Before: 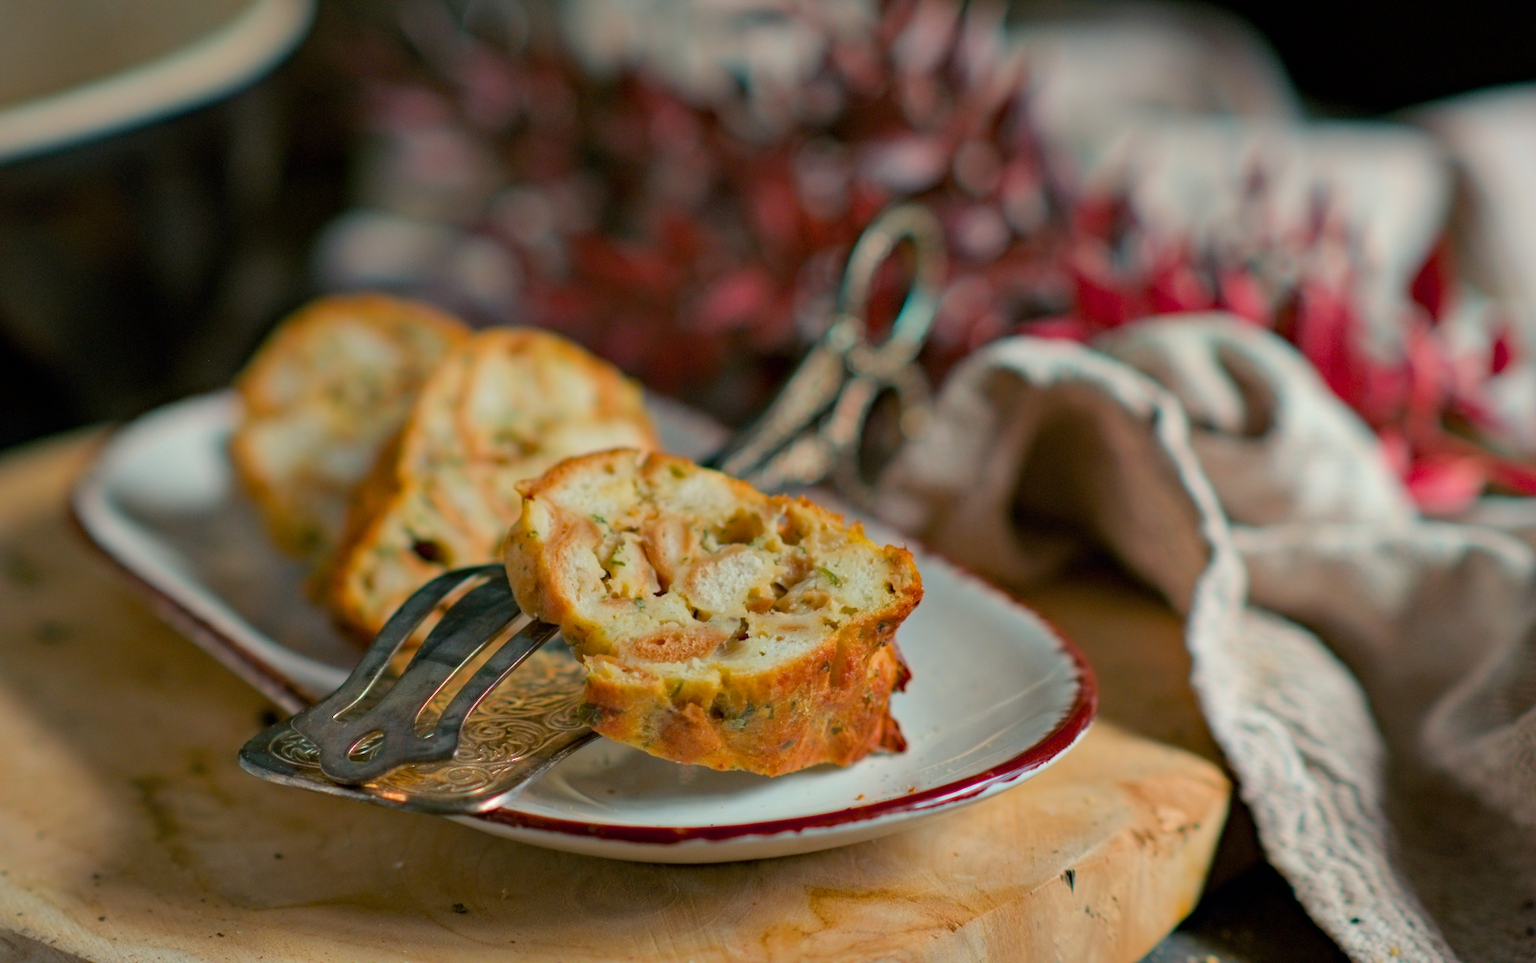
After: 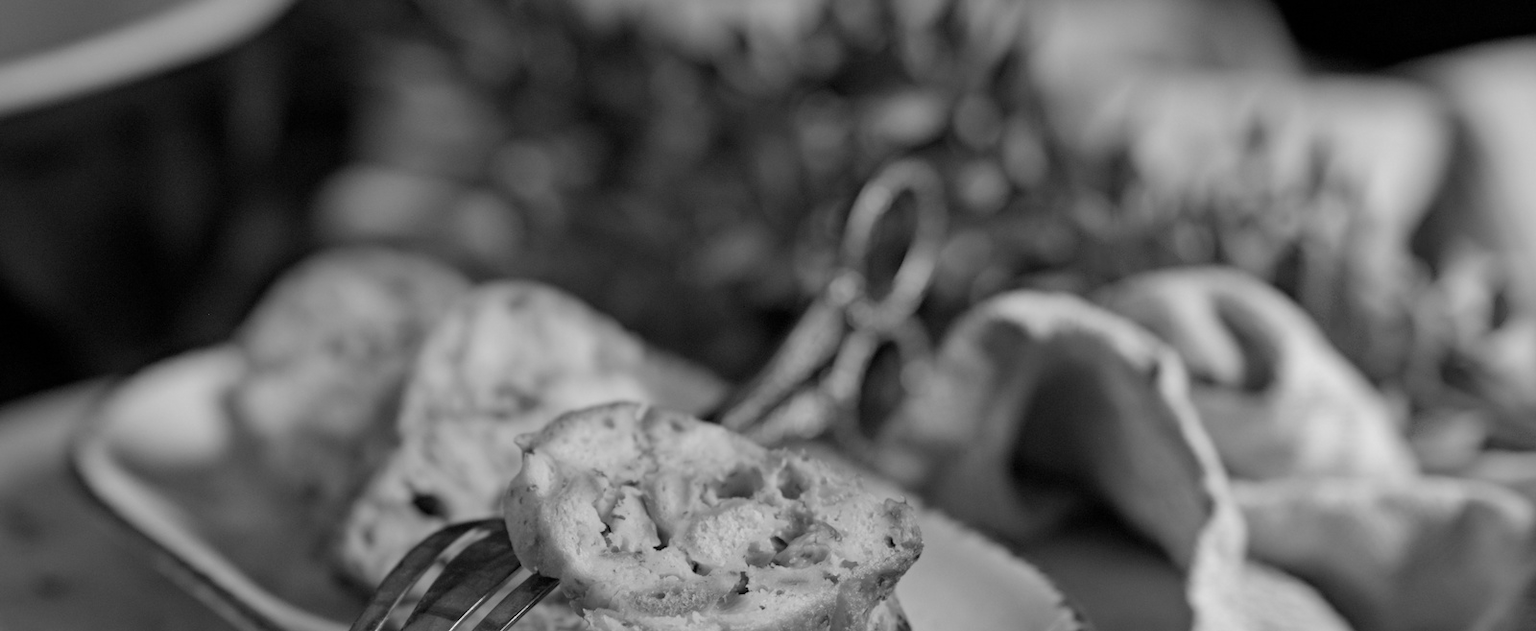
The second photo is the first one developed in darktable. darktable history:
monochrome: on, module defaults
crop and rotate: top 4.848%, bottom 29.503%
